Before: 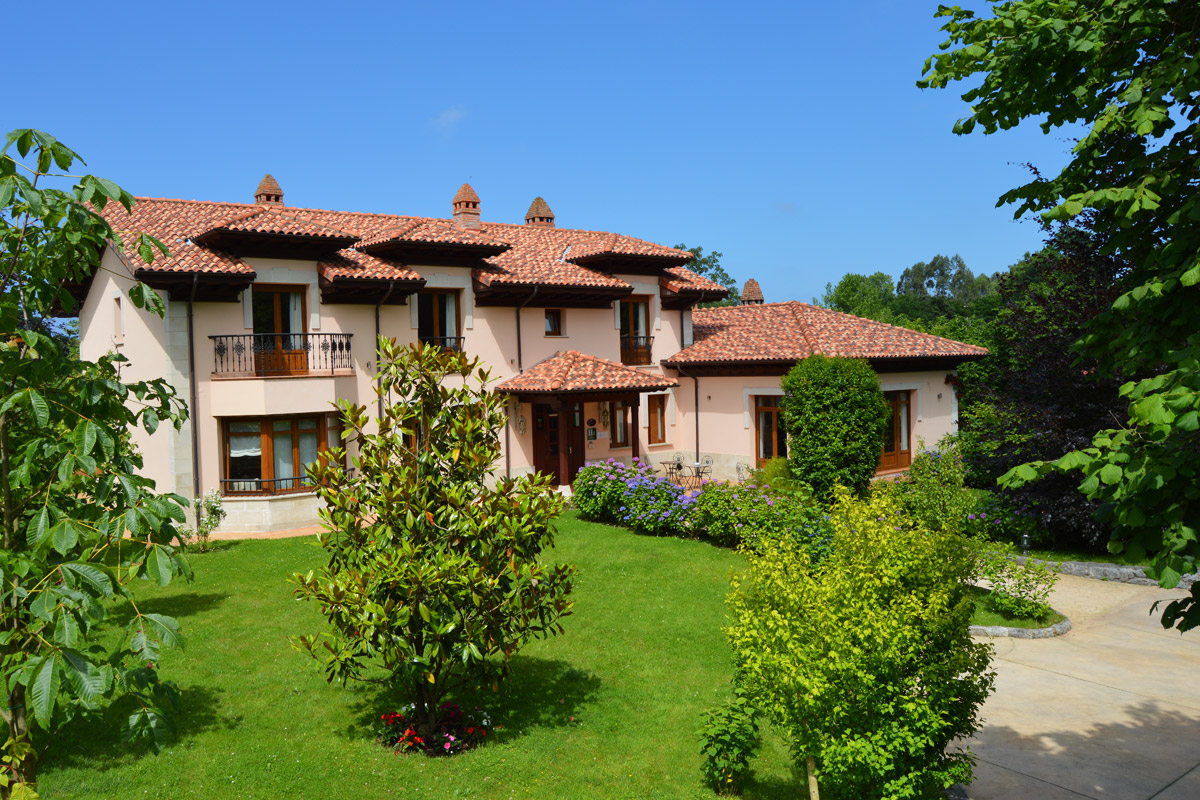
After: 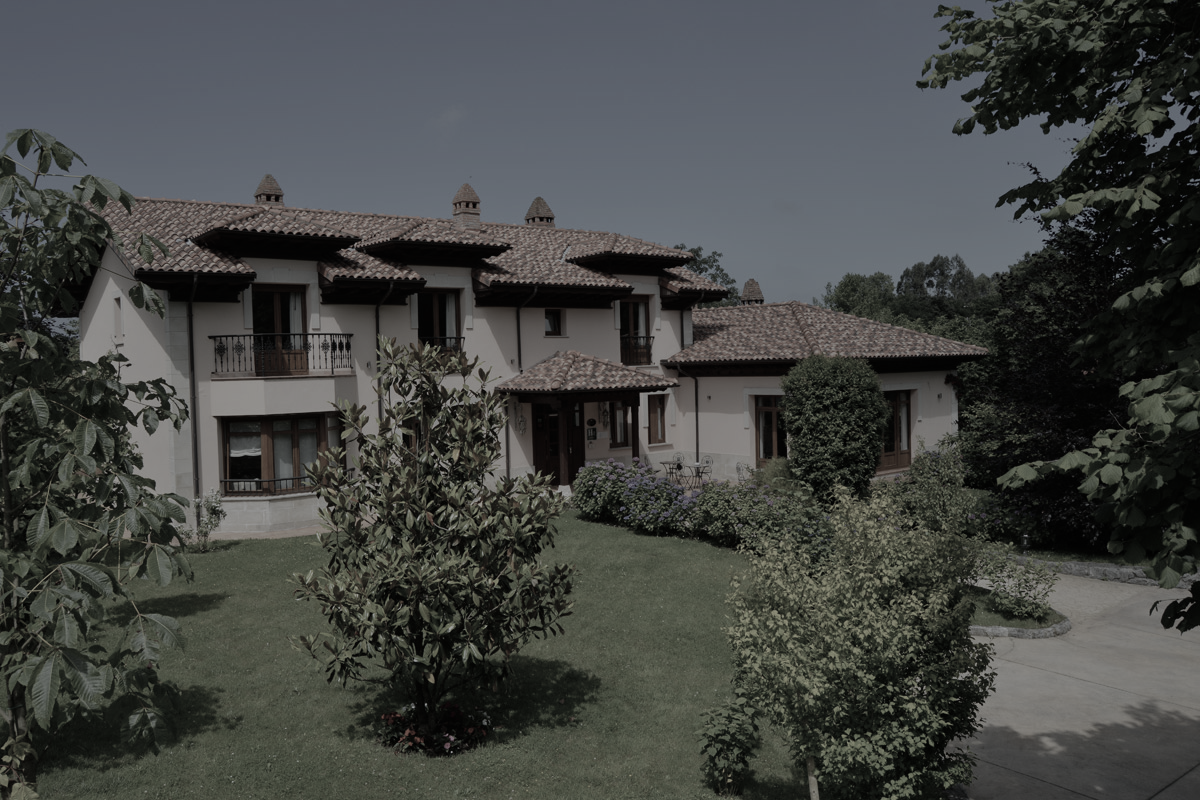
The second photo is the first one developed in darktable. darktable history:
exposure: exposure -1.468 EV, compensate highlight preservation false
color correction: saturation 0.2
